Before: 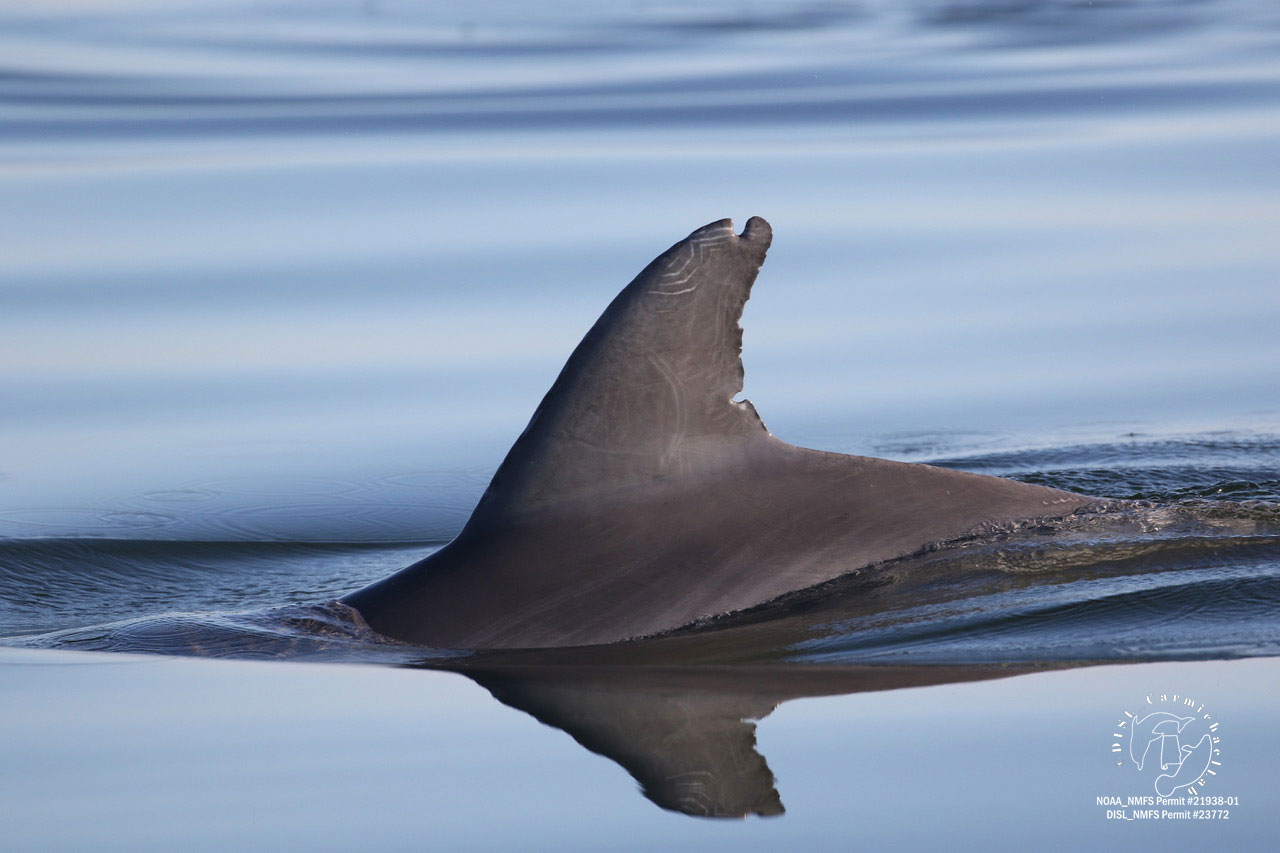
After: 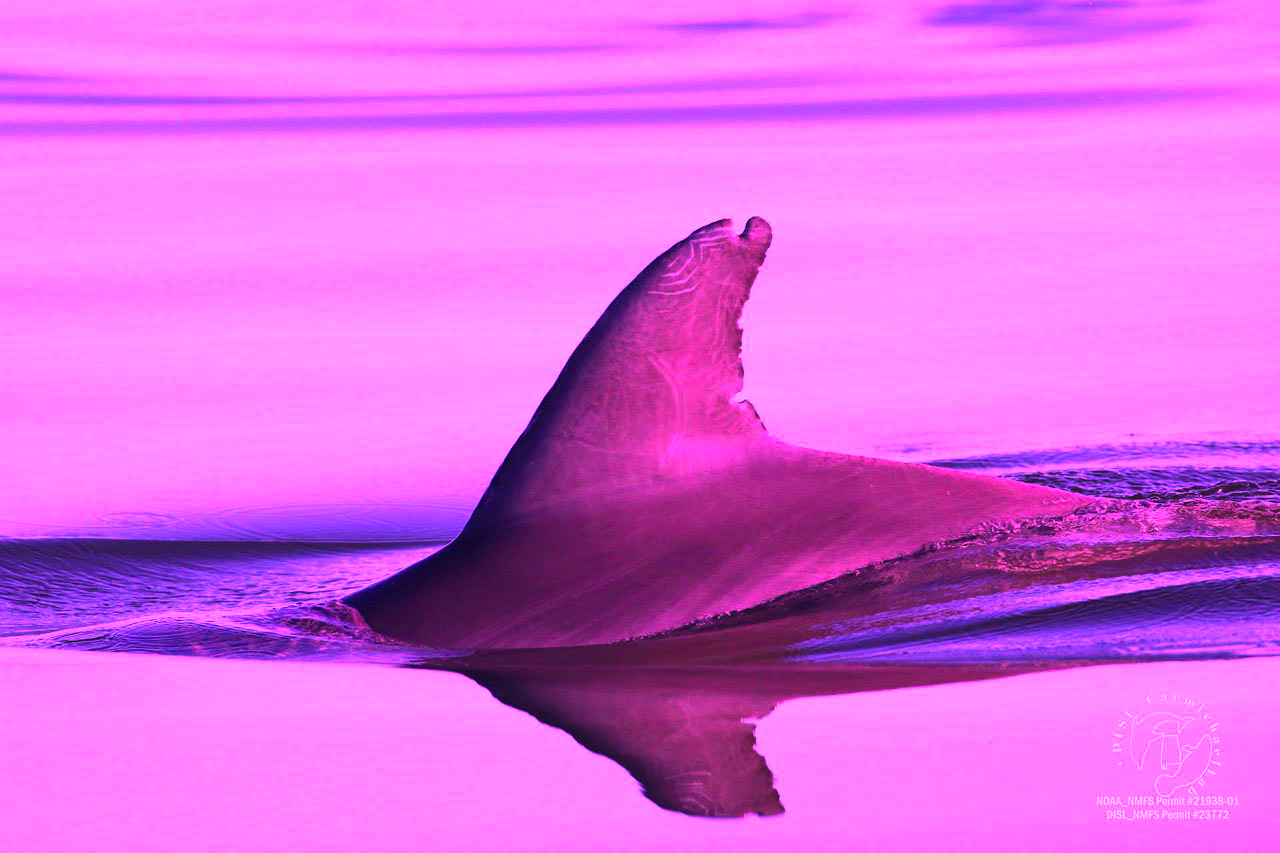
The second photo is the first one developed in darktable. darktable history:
white balance: red 1.91, blue 1.727
color balance rgb: linear chroma grading › global chroma 9%, perceptual saturation grading › global saturation 36%, perceptual brilliance grading › global brilliance 15%, perceptual brilliance grading › shadows -35%, global vibrance 15%
